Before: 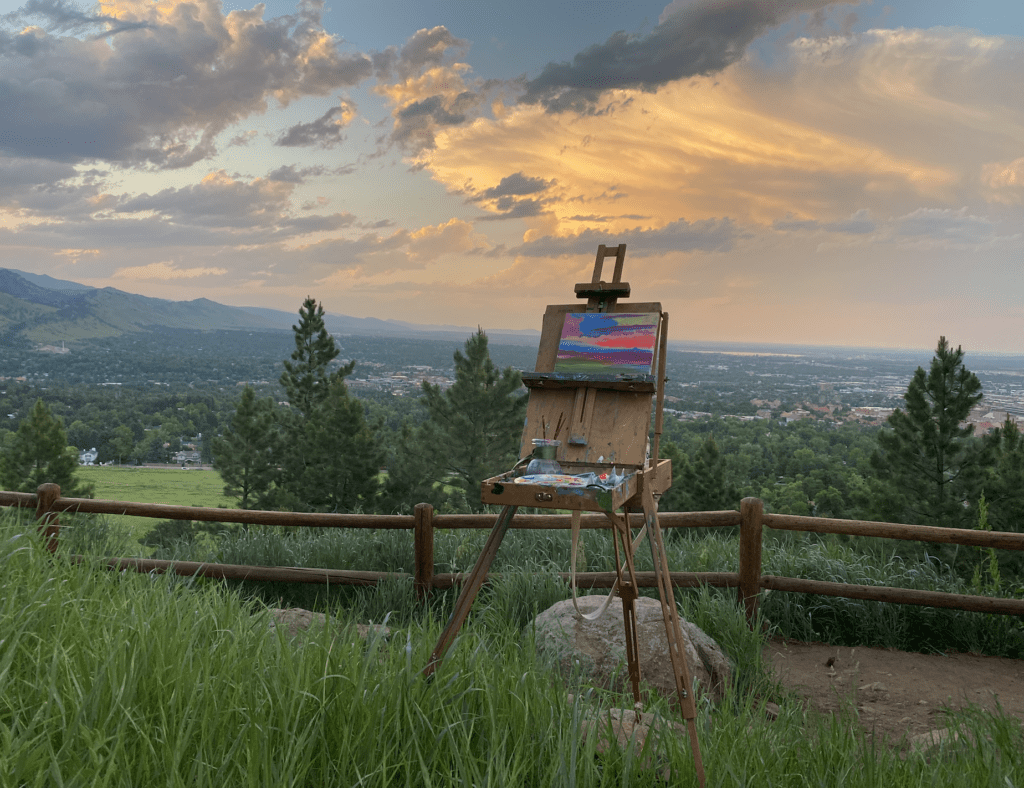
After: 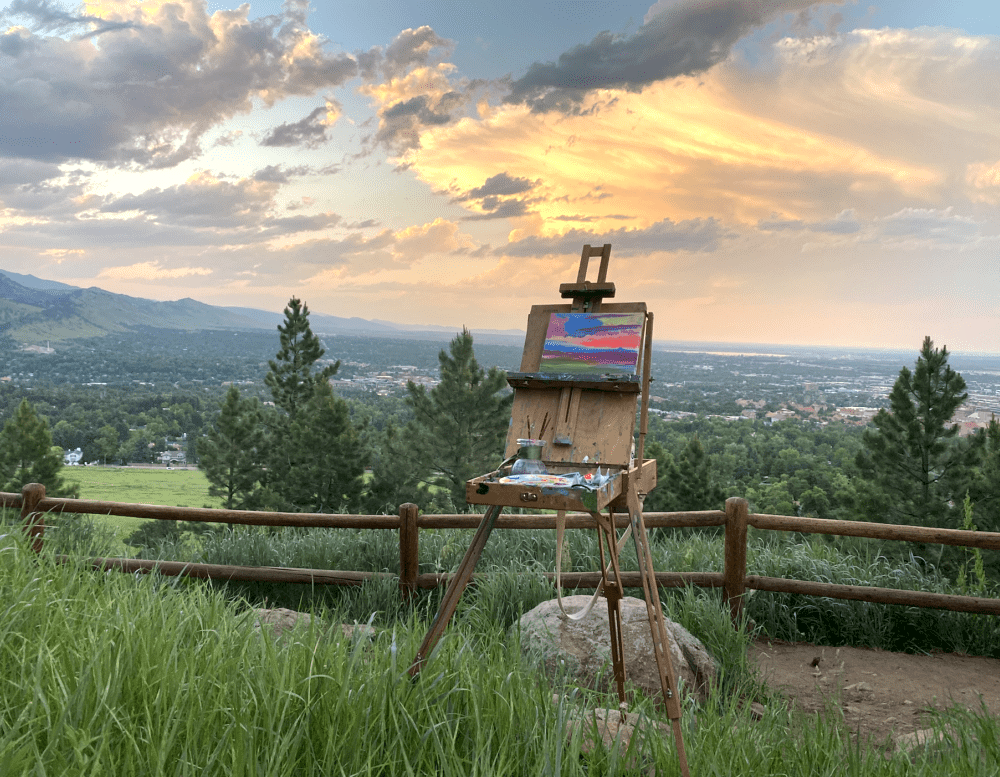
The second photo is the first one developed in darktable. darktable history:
exposure: exposure 0.638 EV, compensate highlight preservation false
local contrast: mode bilateral grid, contrast 20, coarseness 50, detail 128%, midtone range 0.2
crop and rotate: left 1.491%, right 0.762%, bottom 1.331%
